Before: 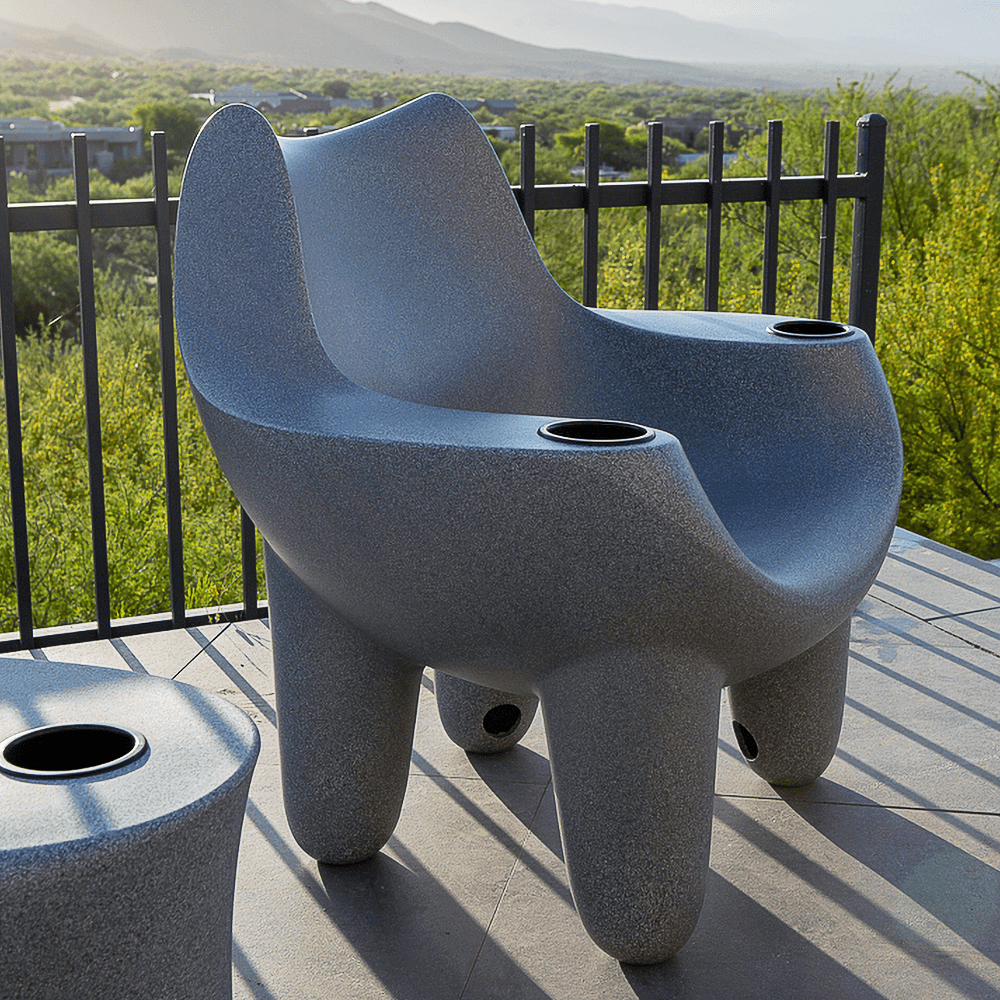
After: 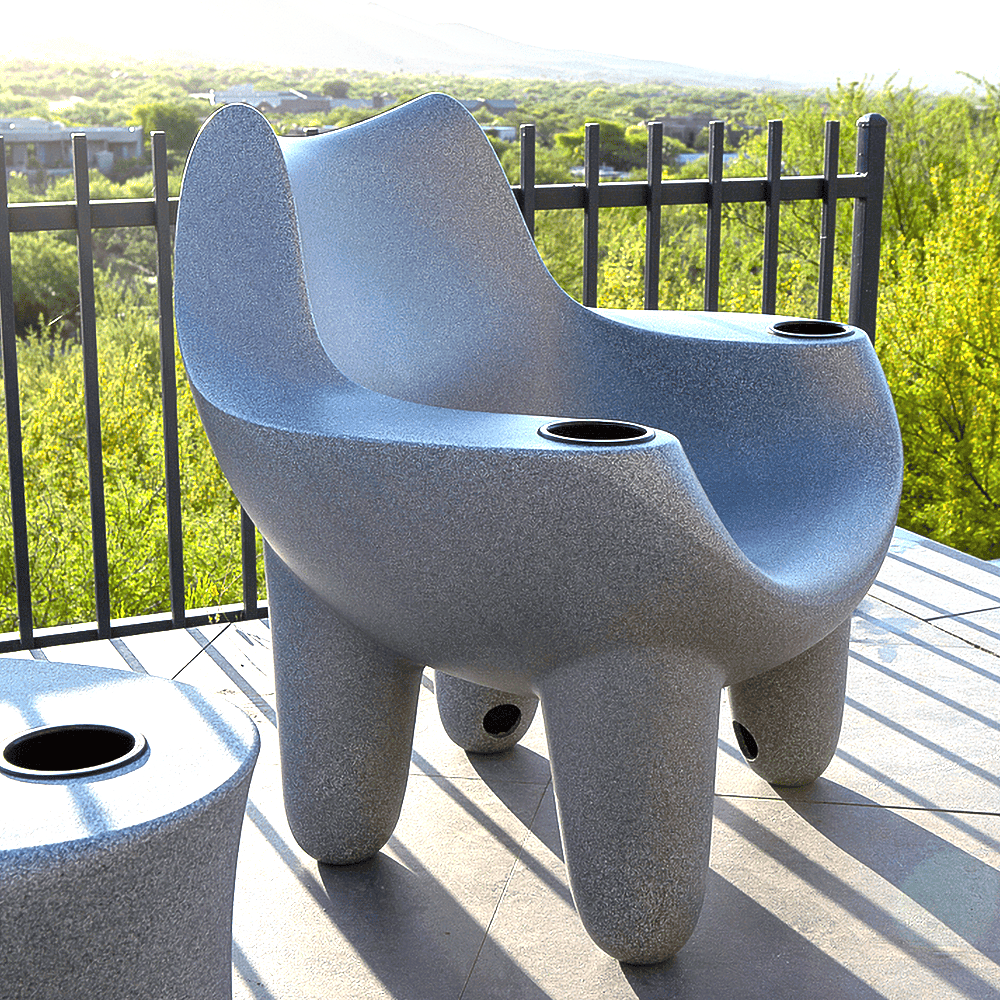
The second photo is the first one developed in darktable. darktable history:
exposure: exposure 1.147 EV, compensate highlight preservation false
